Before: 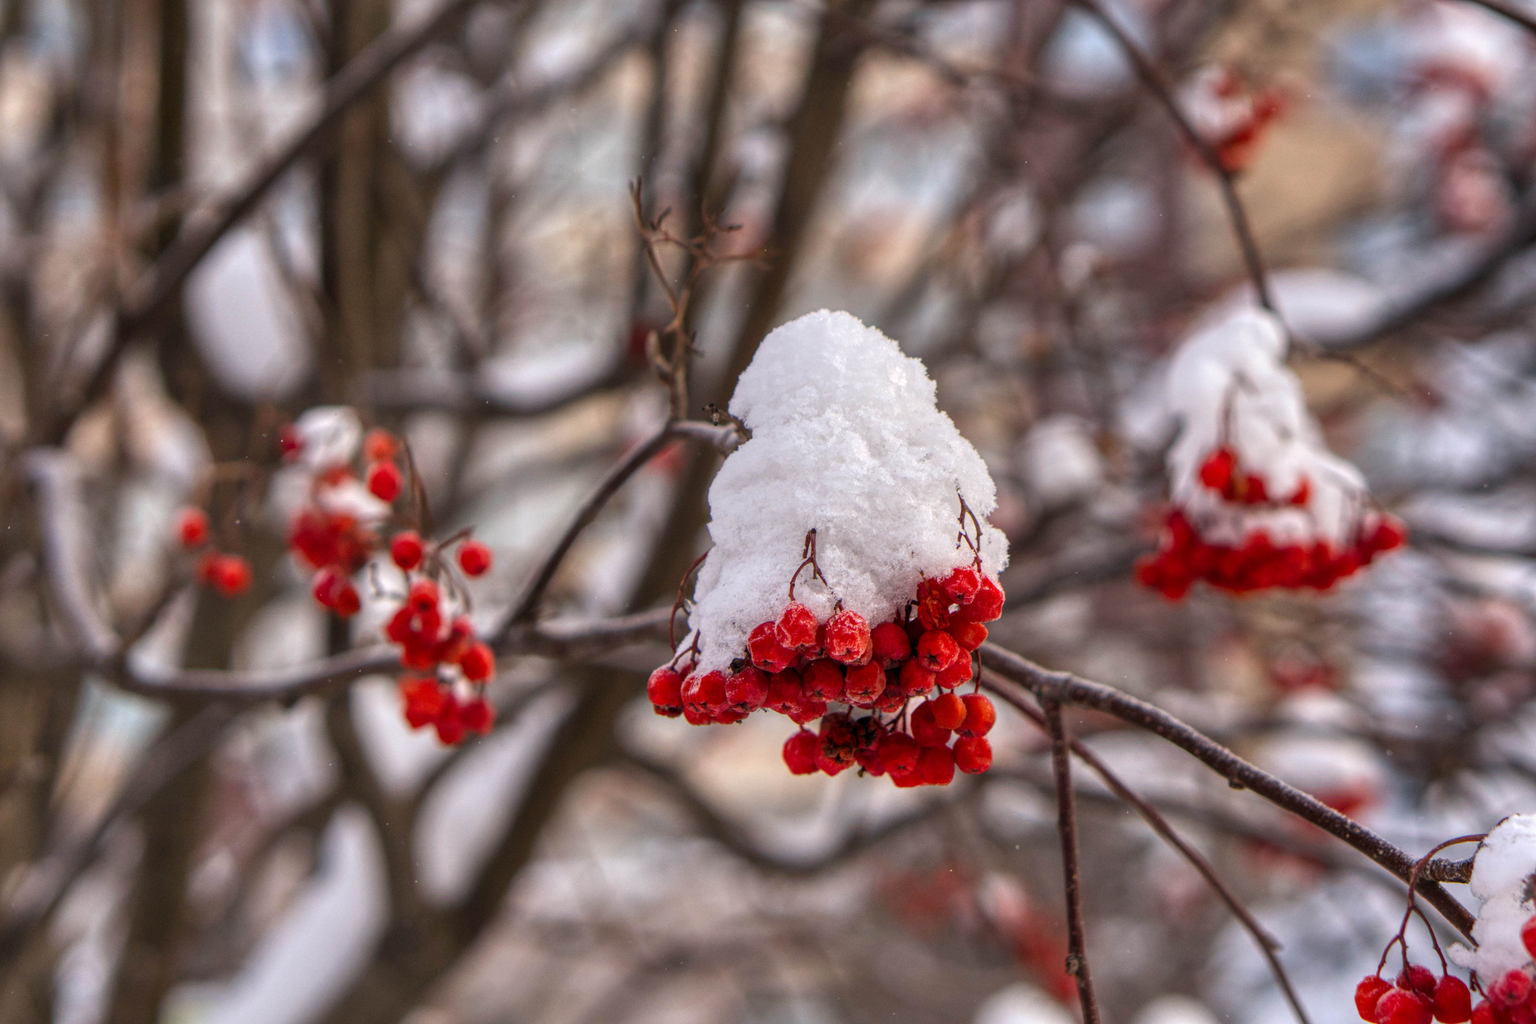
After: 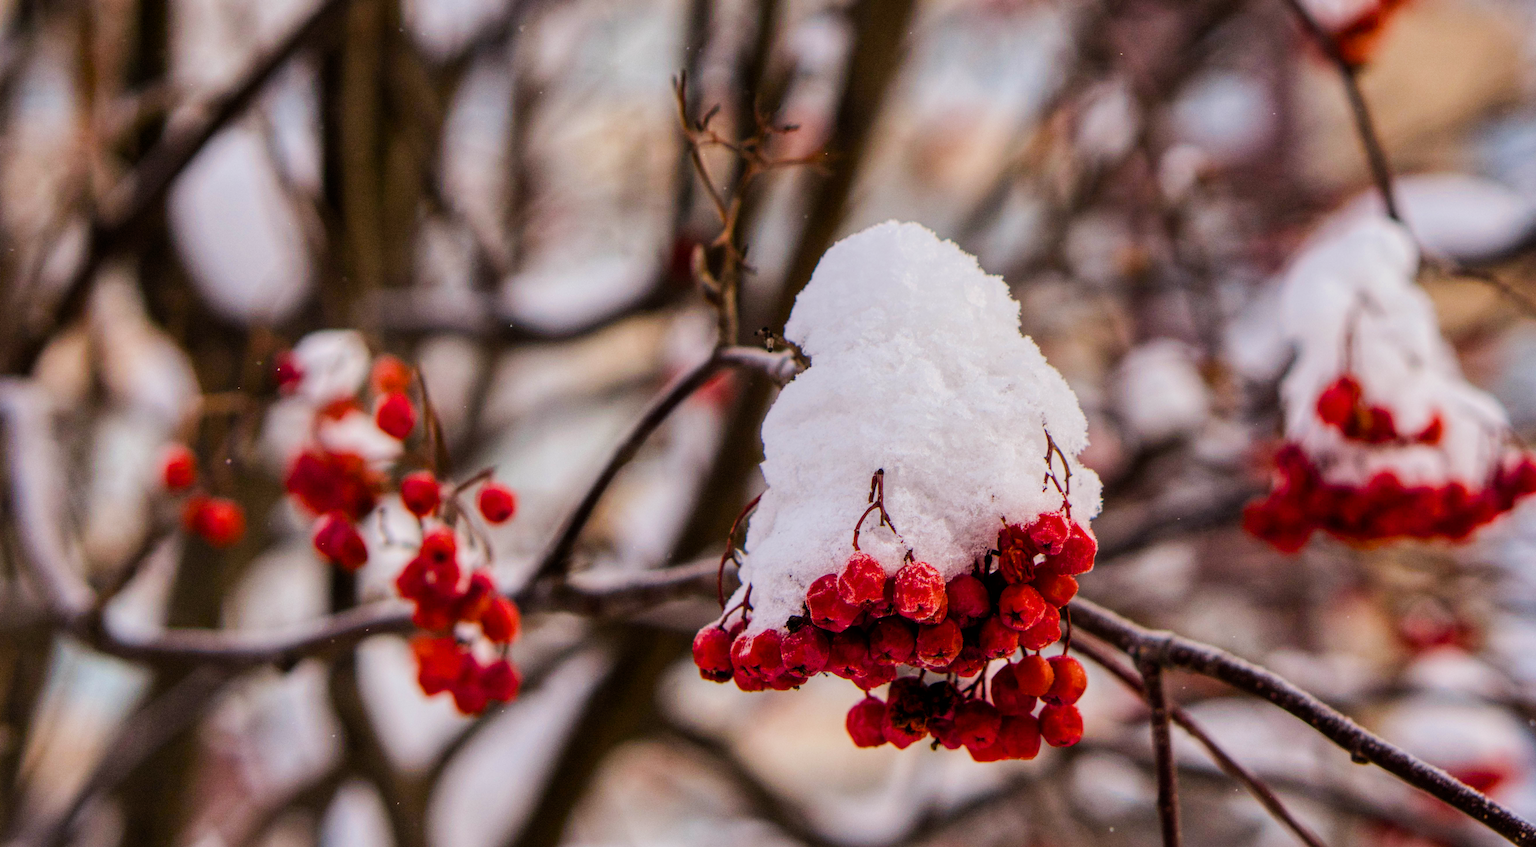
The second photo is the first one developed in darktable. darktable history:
color balance rgb: highlights gain › chroma 0.126%, highlights gain › hue 329.93°, perceptual saturation grading › global saturation 20%, perceptual saturation grading › highlights -25.521%, perceptual saturation grading › shadows 25.076%, perceptual brilliance grading › highlights 20.165%, perceptual brilliance grading › mid-tones 19.283%, perceptual brilliance grading › shadows -20.828%, global vibrance 43.358%
crop and rotate: left 2.363%, top 11.231%, right 9.329%, bottom 15.697%
filmic rgb: black relative exposure -6.9 EV, white relative exposure 5.65 EV, hardness 2.84
